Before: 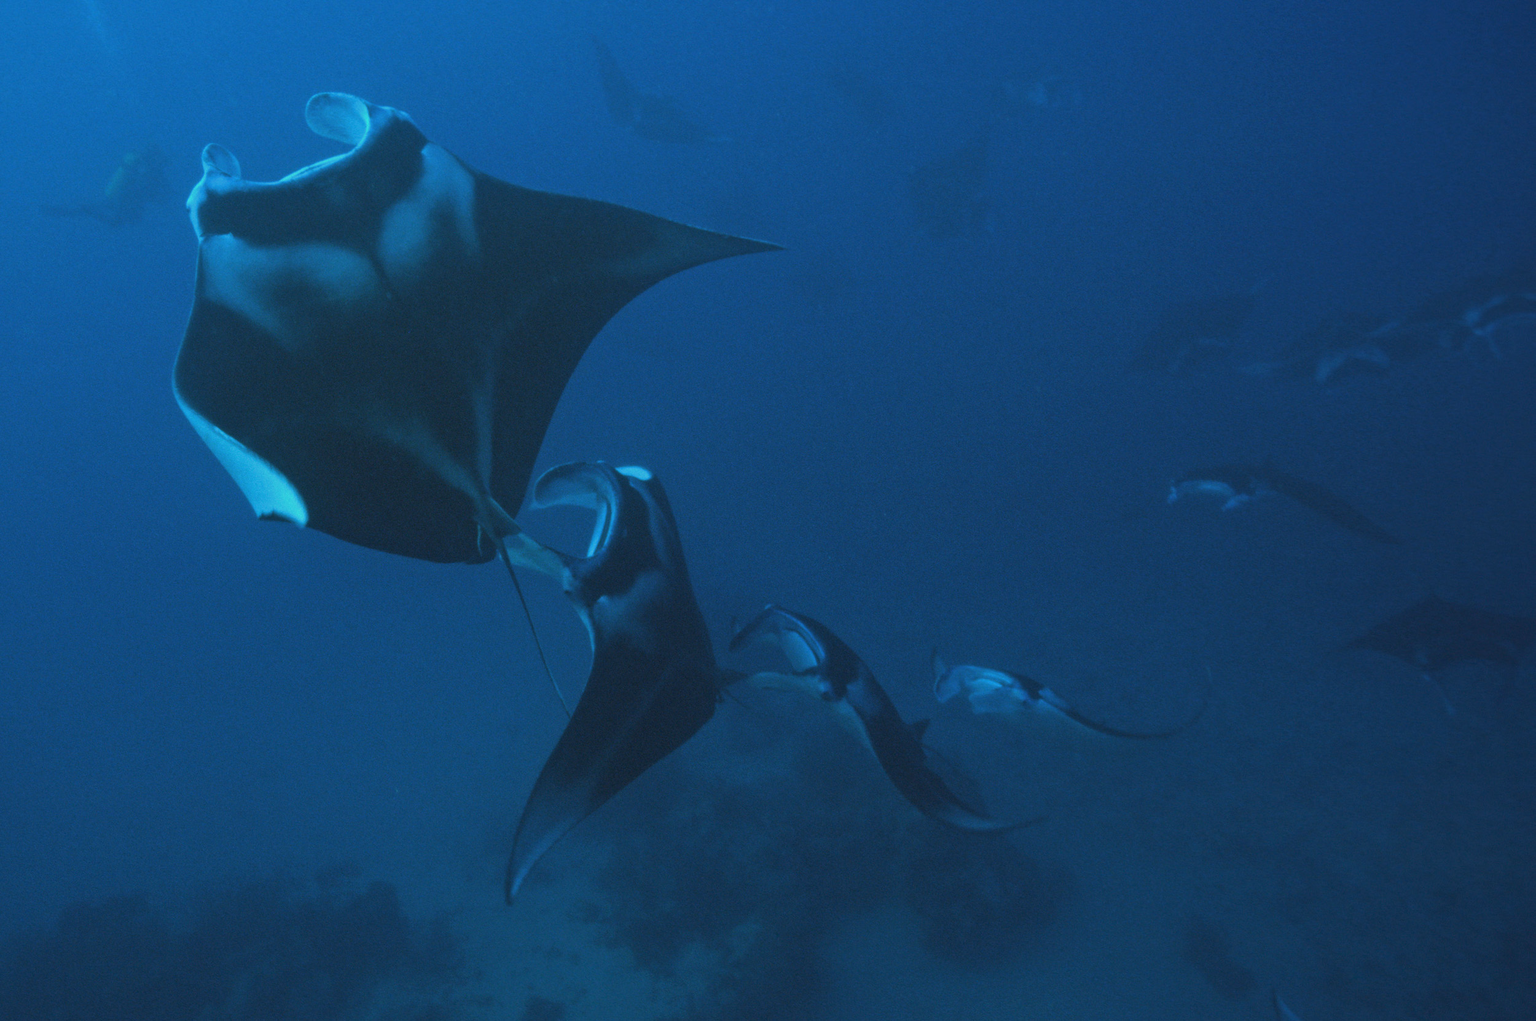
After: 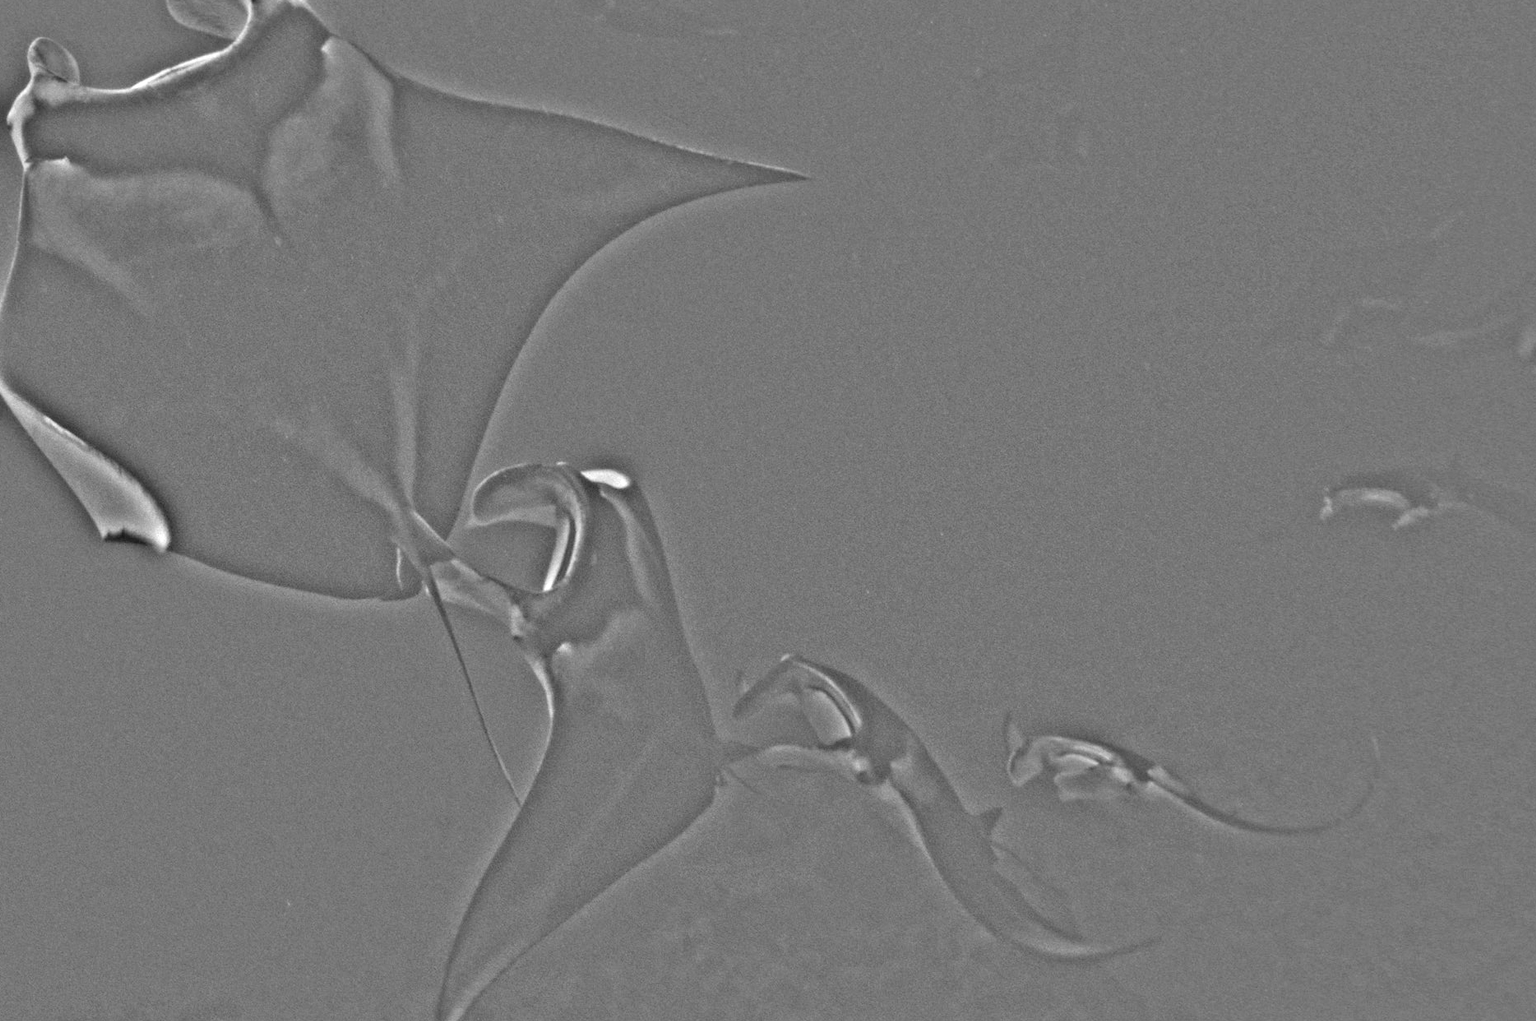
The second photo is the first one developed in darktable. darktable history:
highpass: on, module defaults
exposure: exposure -0.072 EV, compensate highlight preservation false
crop and rotate: left 11.831%, top 11.346%, right 13.429%, bottom 13.899%
